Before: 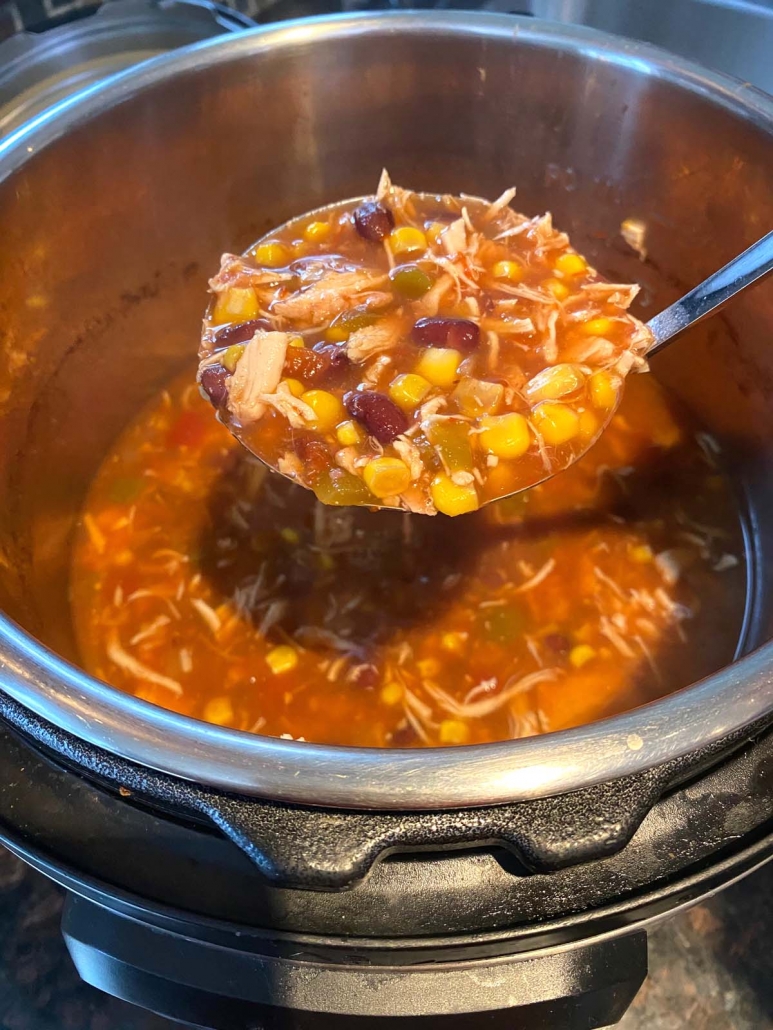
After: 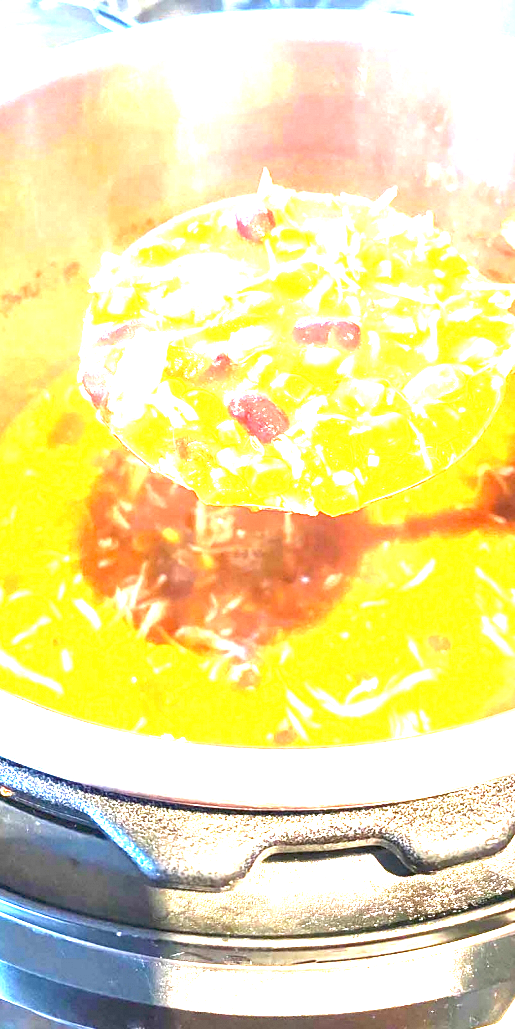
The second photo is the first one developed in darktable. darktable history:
exposure: black level correction 0, exposure 3.967 EV, compensate highlight preservation false
crop and rotate: left 15.515%, right 17.786%
